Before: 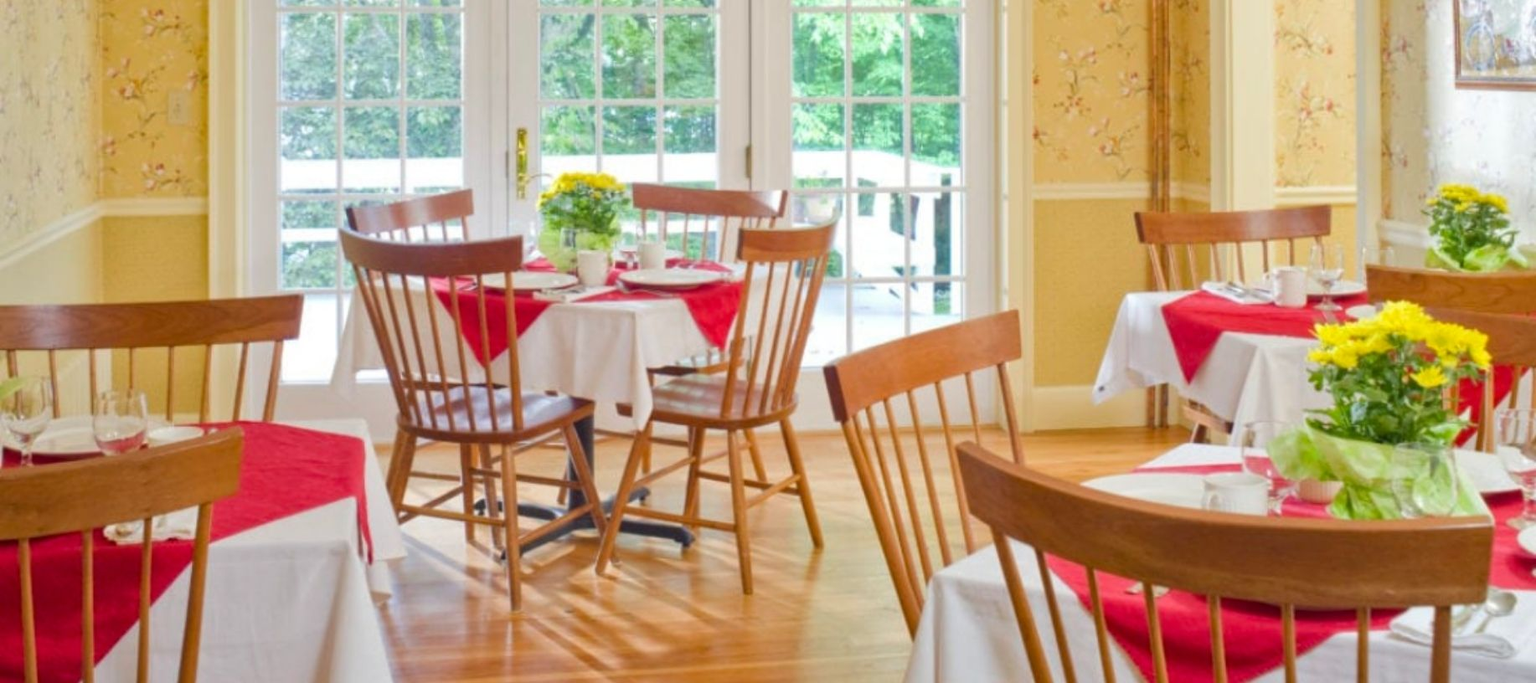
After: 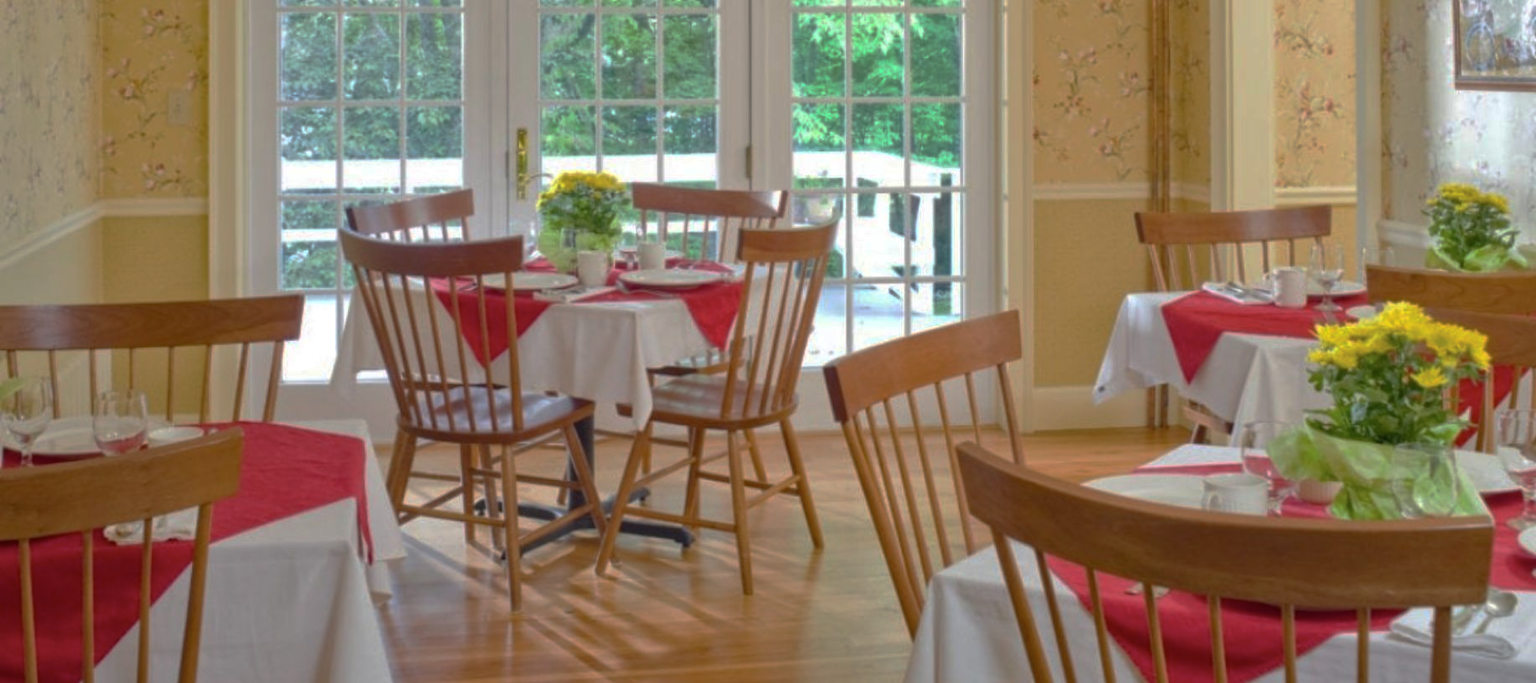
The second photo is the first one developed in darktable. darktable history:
base curve: curves: ch0 [(0, 0) (0.841, 0.609) (1, 1)], preserve colors none
contrast brightness saturation: saturation -0.059
exposure: compensate exposure bias true, compensate highlight preservation false
